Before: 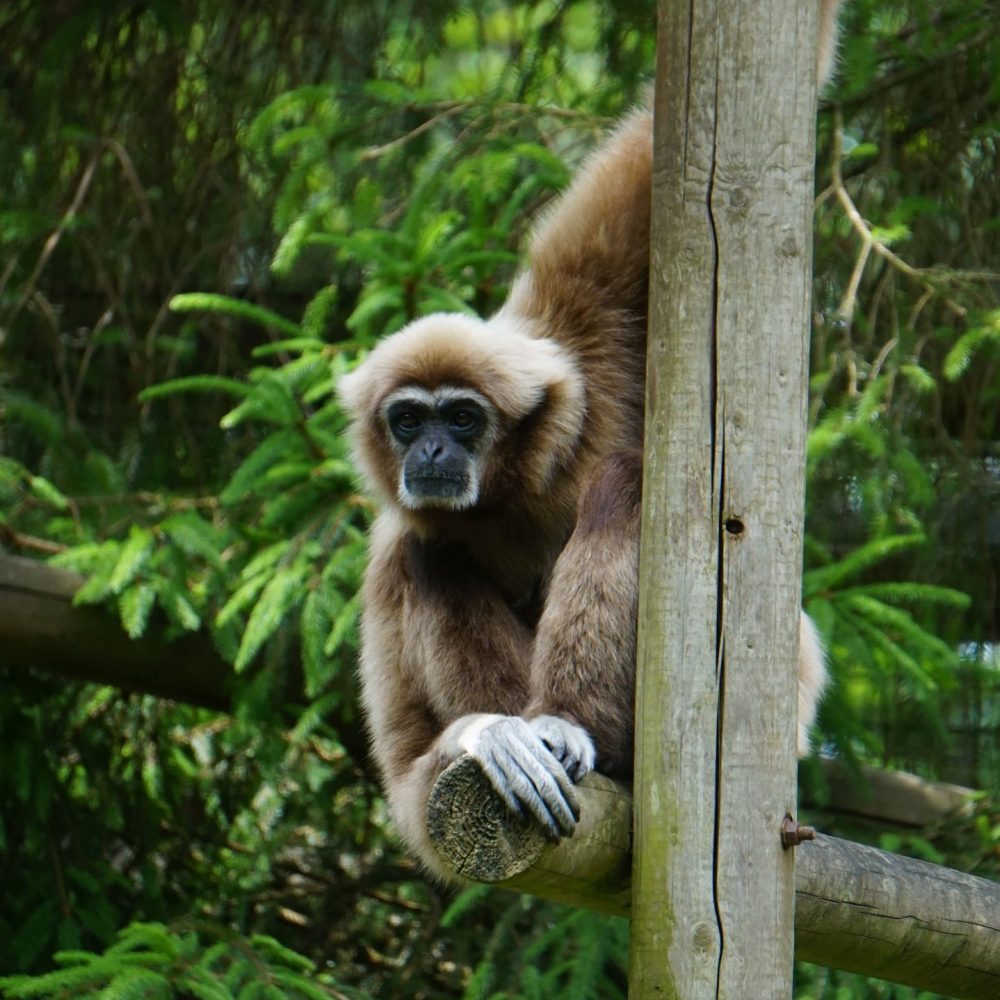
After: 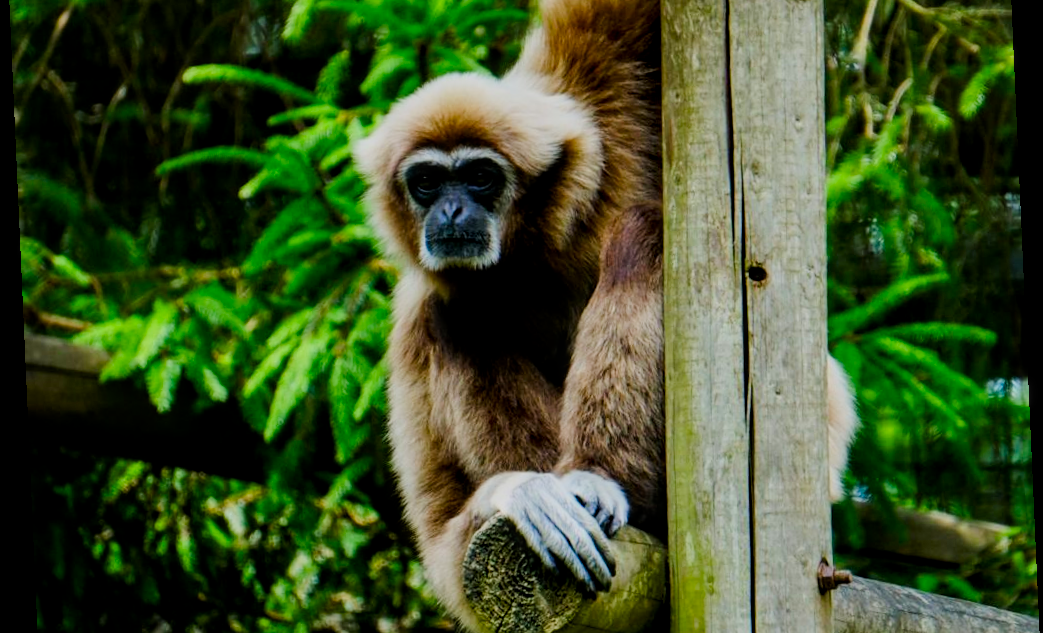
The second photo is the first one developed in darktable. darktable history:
crop and rotate: top 25.357%, bottom 13.942%
local contrast: on, module defaults
color balance rgb: perceptual saturation grading › global saturation 20%, perceptual saturation grading › highlights -25%, perceptual saturation grading › shadows 25%
rotate and perspective: rotation -2.56°, automatic cropping off
contrast brightness saturation: saturation 0.5
tone equalizer: -8 EV -0.417 EV, -7 EV -0.389 EV, -6 EV -0.333 EV, -5 EV -0.222 EV, -3 EV 0.222 EV, -2 EV 0.333 EV, -1 EV 0.389 EV, +0 EV 0.417 EV, edges refinement/feathering 500, mask exposure compensation -1.57 EV, preserve details no
filmic rgb: black relative exposure -6.98 EV, white relative exposure 5.63 EV, hardness 2.86
